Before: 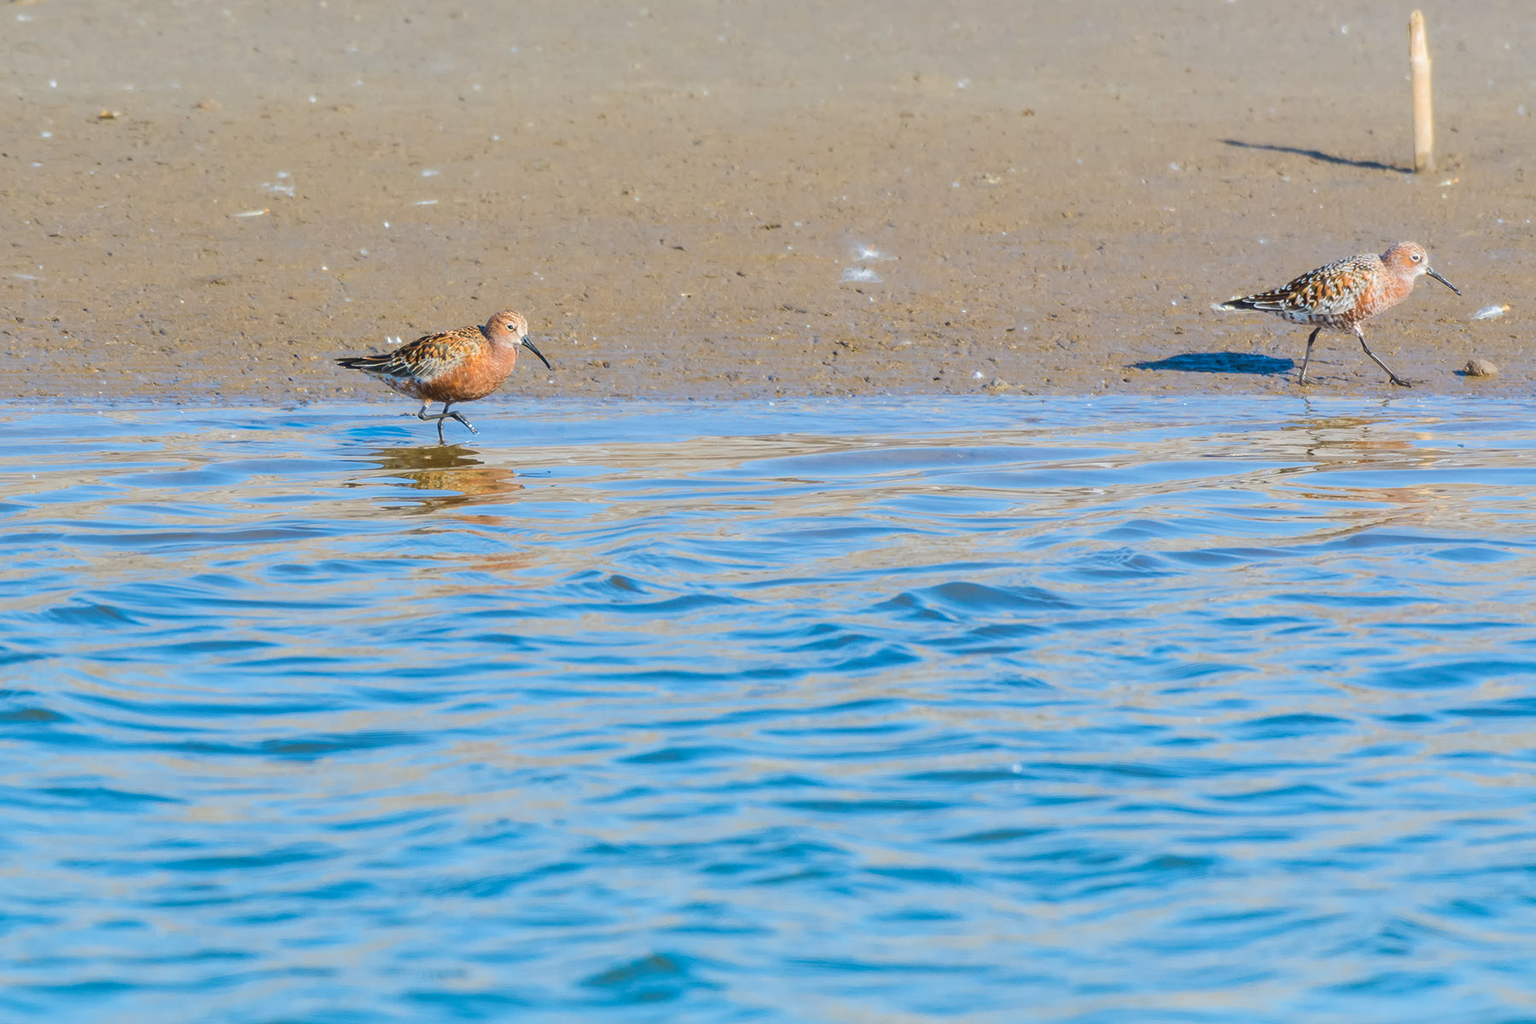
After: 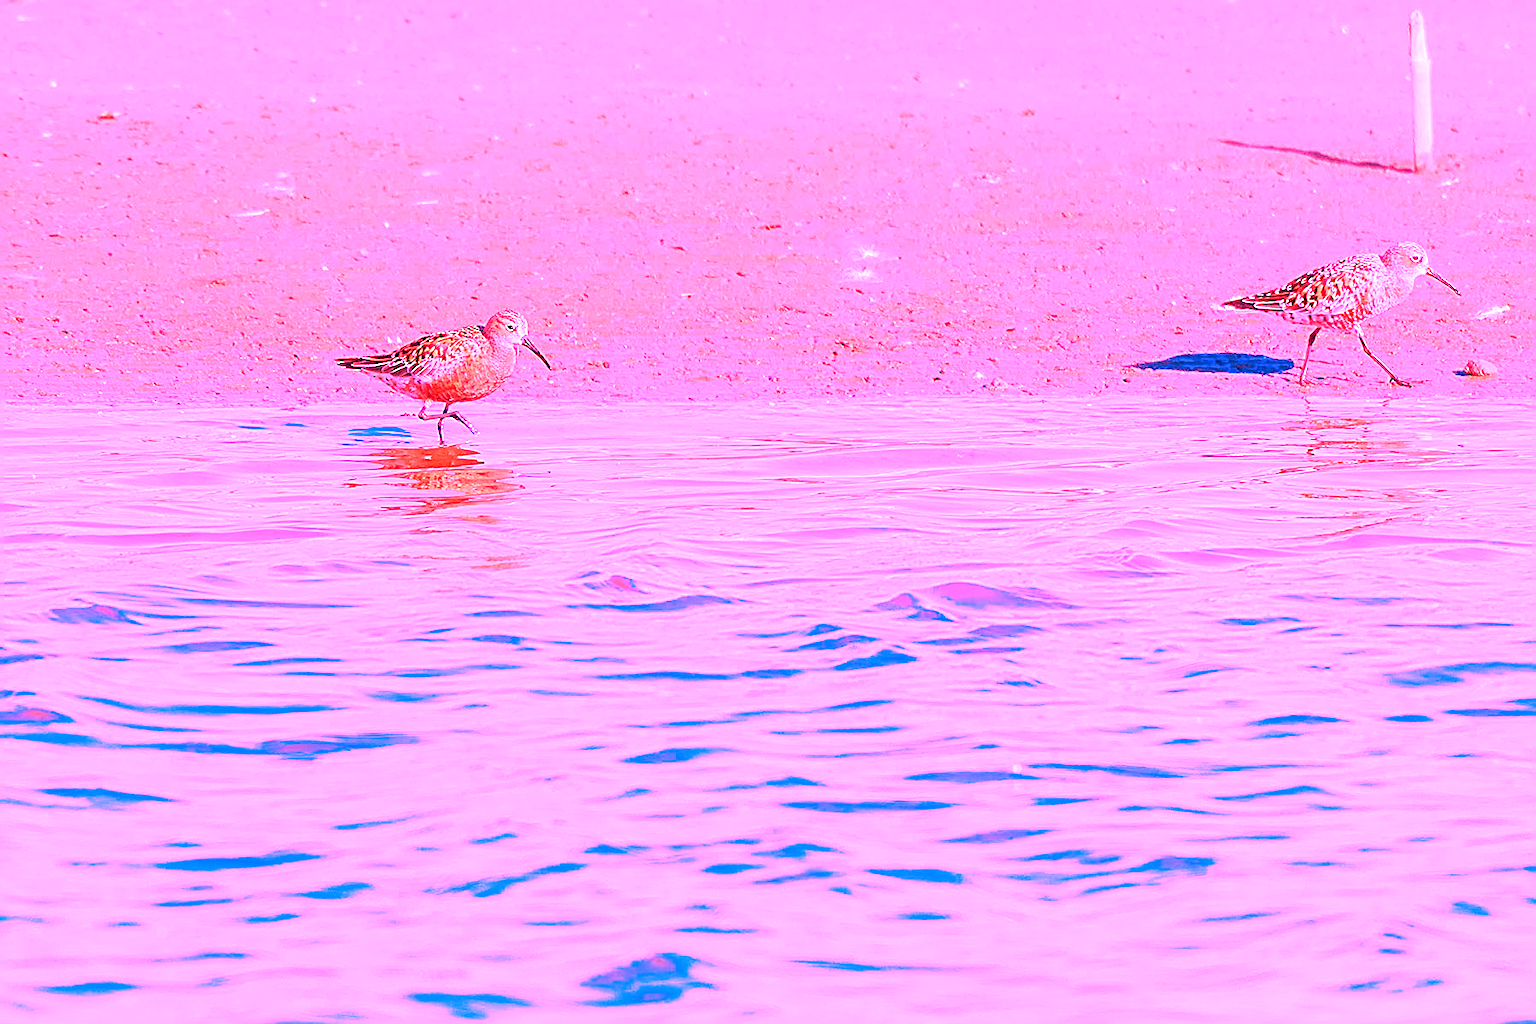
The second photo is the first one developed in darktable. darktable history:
sharpen: on, module defaults
white balance: red 4.26, blue 1.802
